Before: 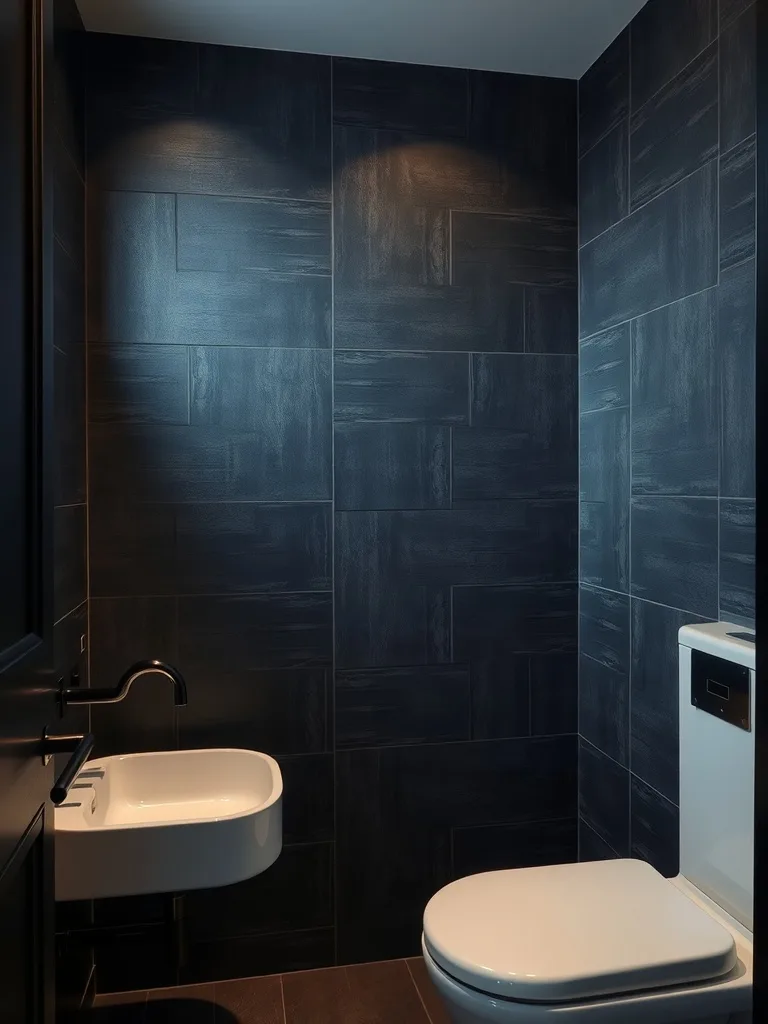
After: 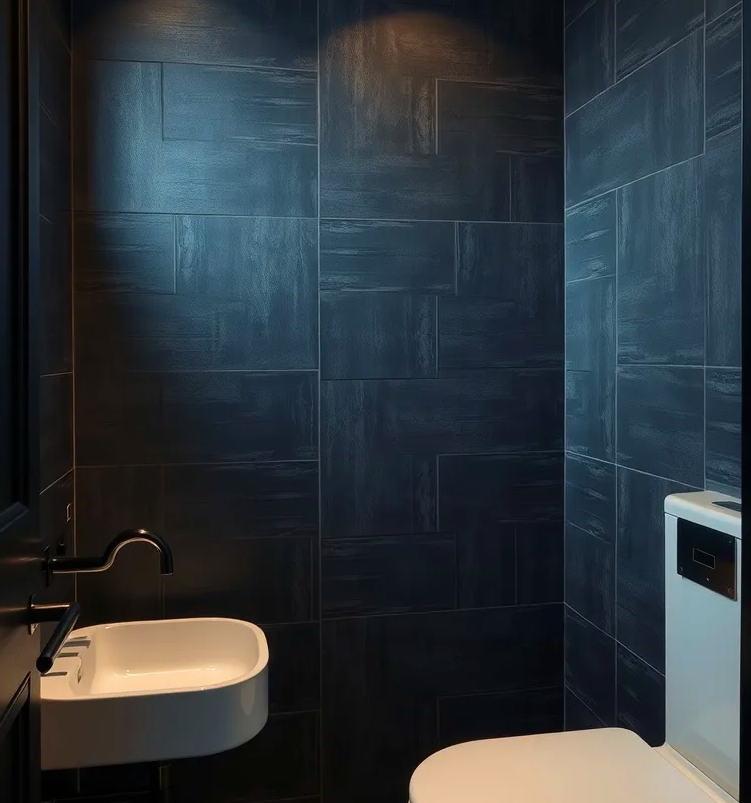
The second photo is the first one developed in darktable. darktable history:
velvia: on, module defaults
crop and rotate: left 1.848%, top 12.801%, right 0.261%, bottom 8.747%
